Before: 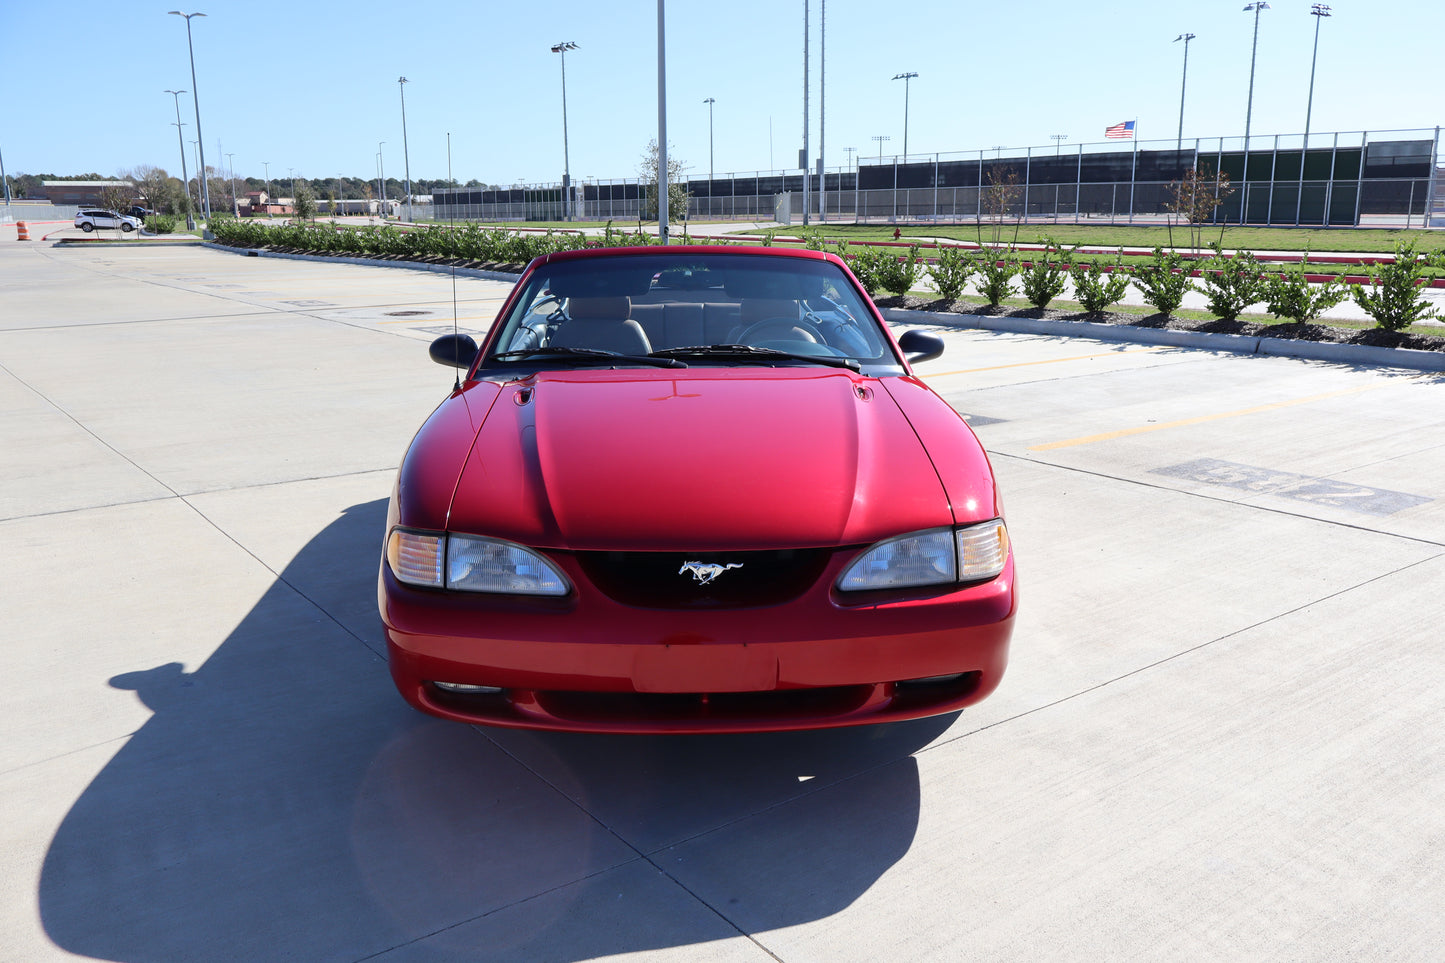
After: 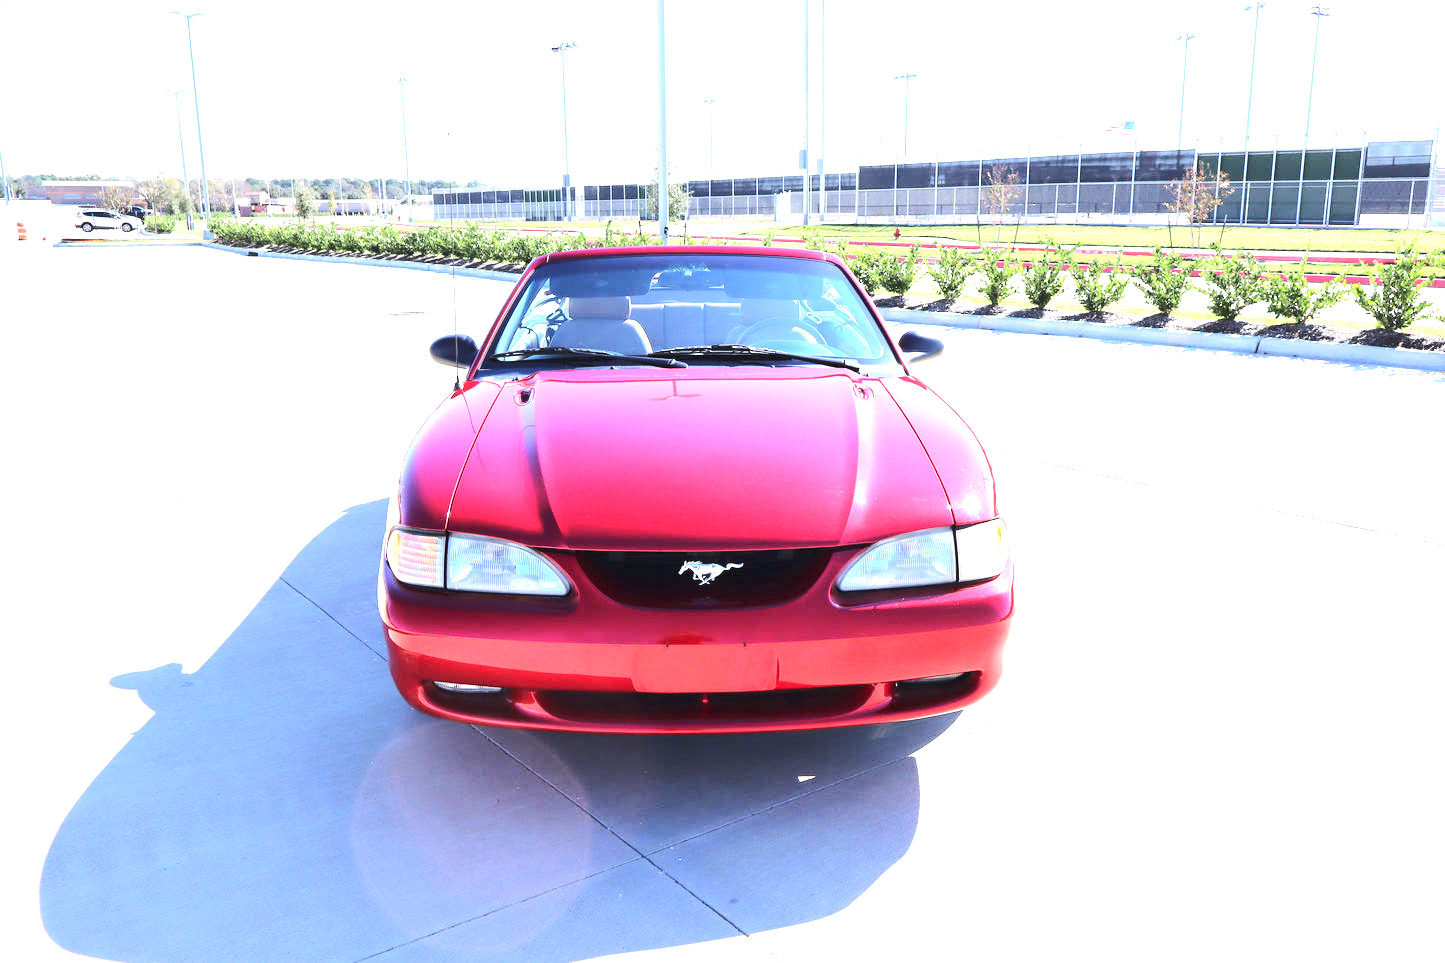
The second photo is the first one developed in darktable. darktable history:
exposure: black level correction 0, exposure 2.138 EV, compensate exposure bias true, compensate highlight preservation false
rgb curve: curves: ch0 [(0, 0) (0.284, 0.292) (0.505, 0.644) (1, 1)], compensate middle gray true
